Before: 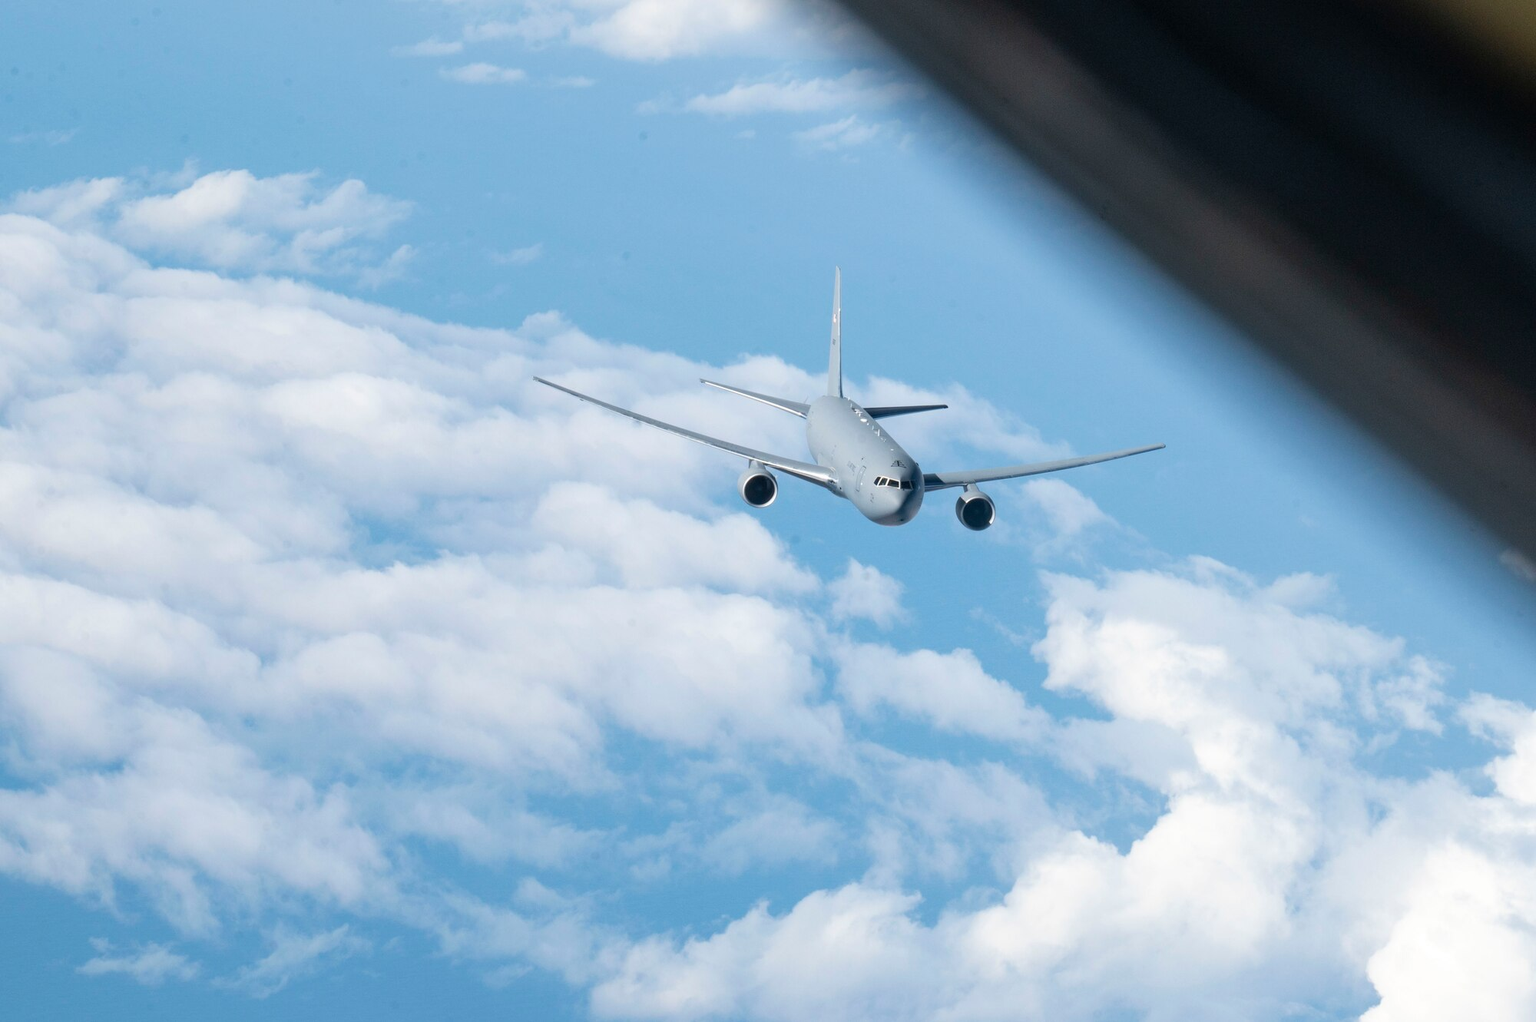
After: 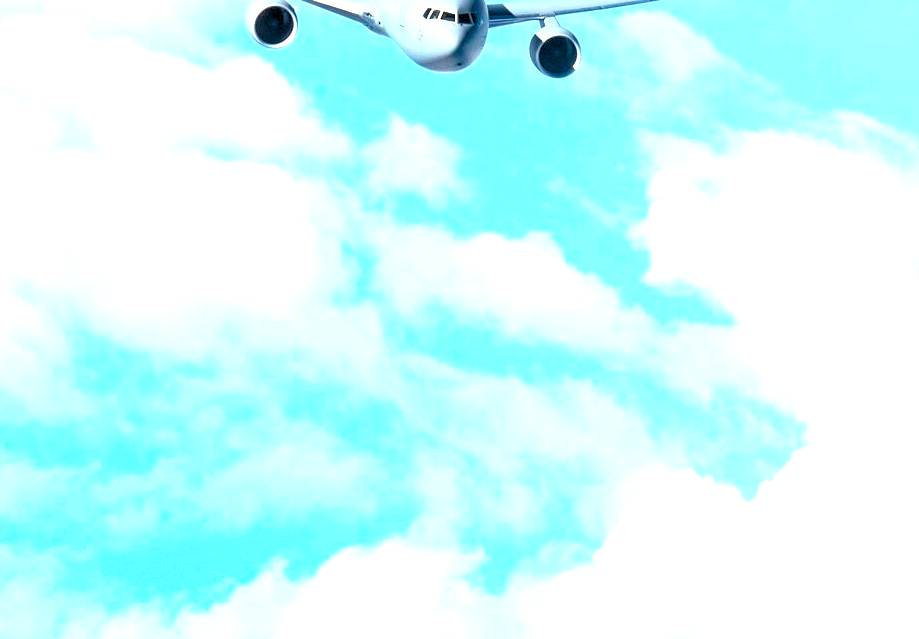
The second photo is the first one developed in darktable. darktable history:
base curve: curves: ch0 [(0.017, 0) (0.425, 0.441) (0.844, 0.933) (1, 1)]
sharpen: amount 0.217
color balance rgb: shadows lift › hue 85.81°, highlights gain › luminance 5.794%, highlights gain › chroma 1.212%, highlights gain › hue 92.04°, perceptual saturation grading › global saturation 19.352%, global vibrance 25.333%
exposure: black level correction 0, exposure 1.199 EV, compensate highlight preservation false
crop: left 35.788%, top 46.116%, right 18.226%, bottom 5.814%
